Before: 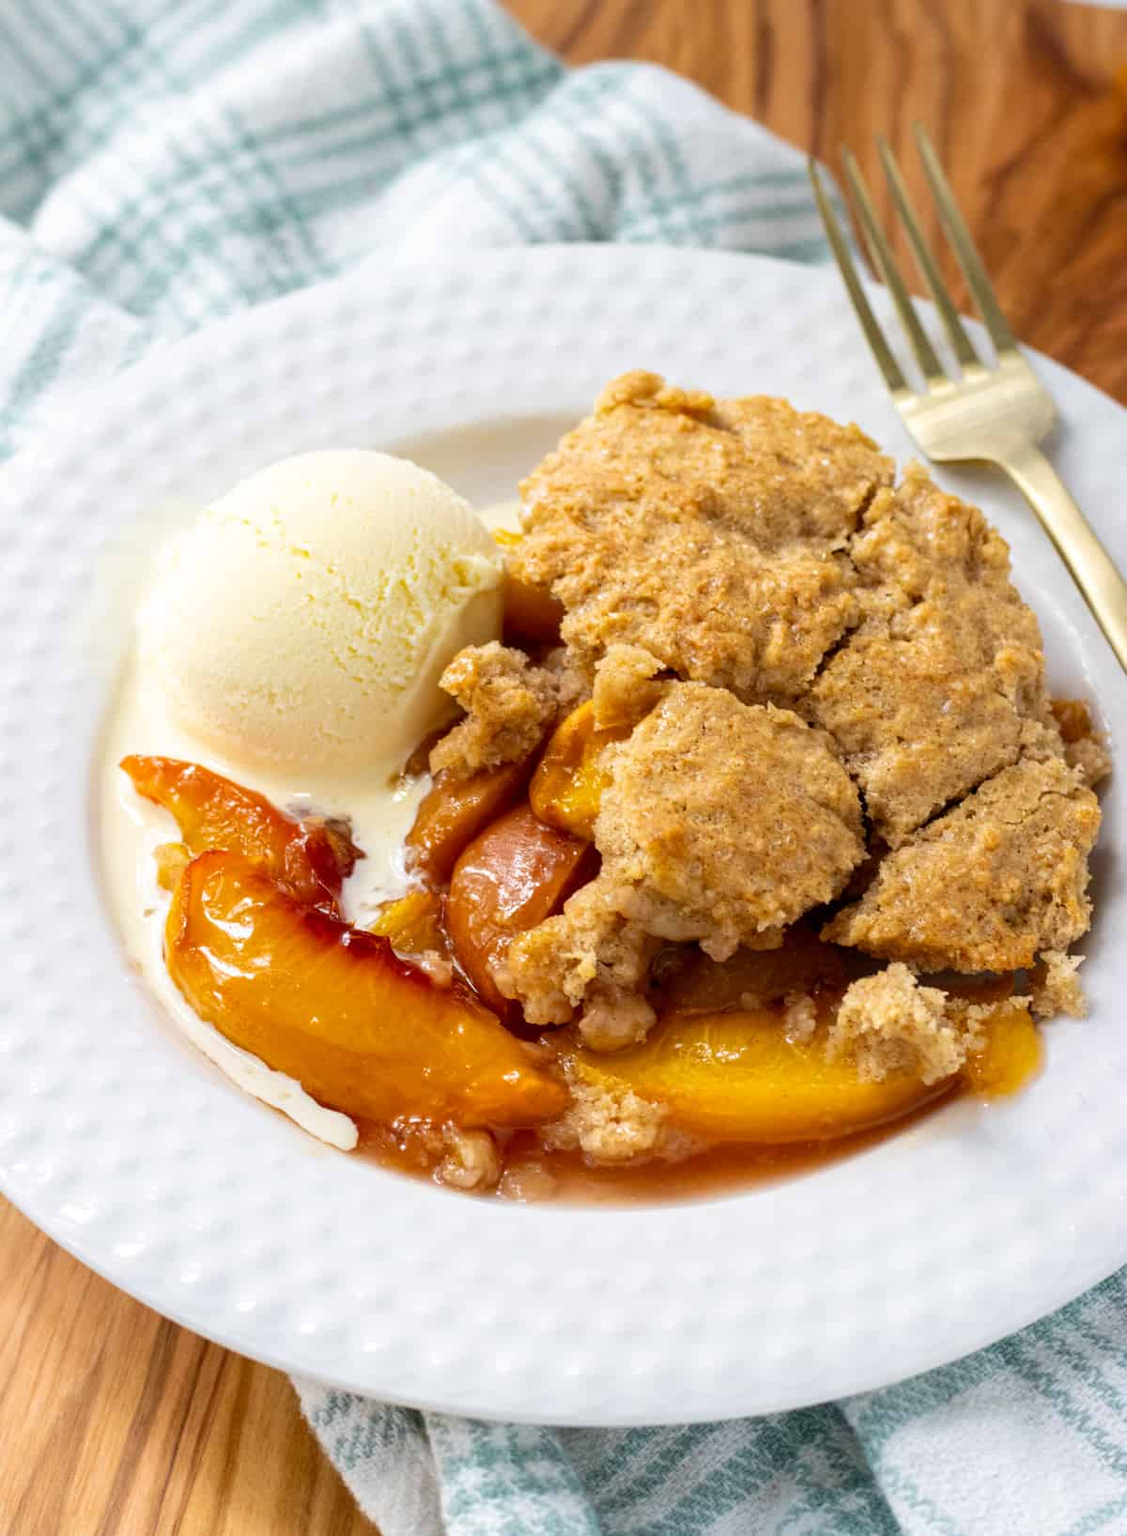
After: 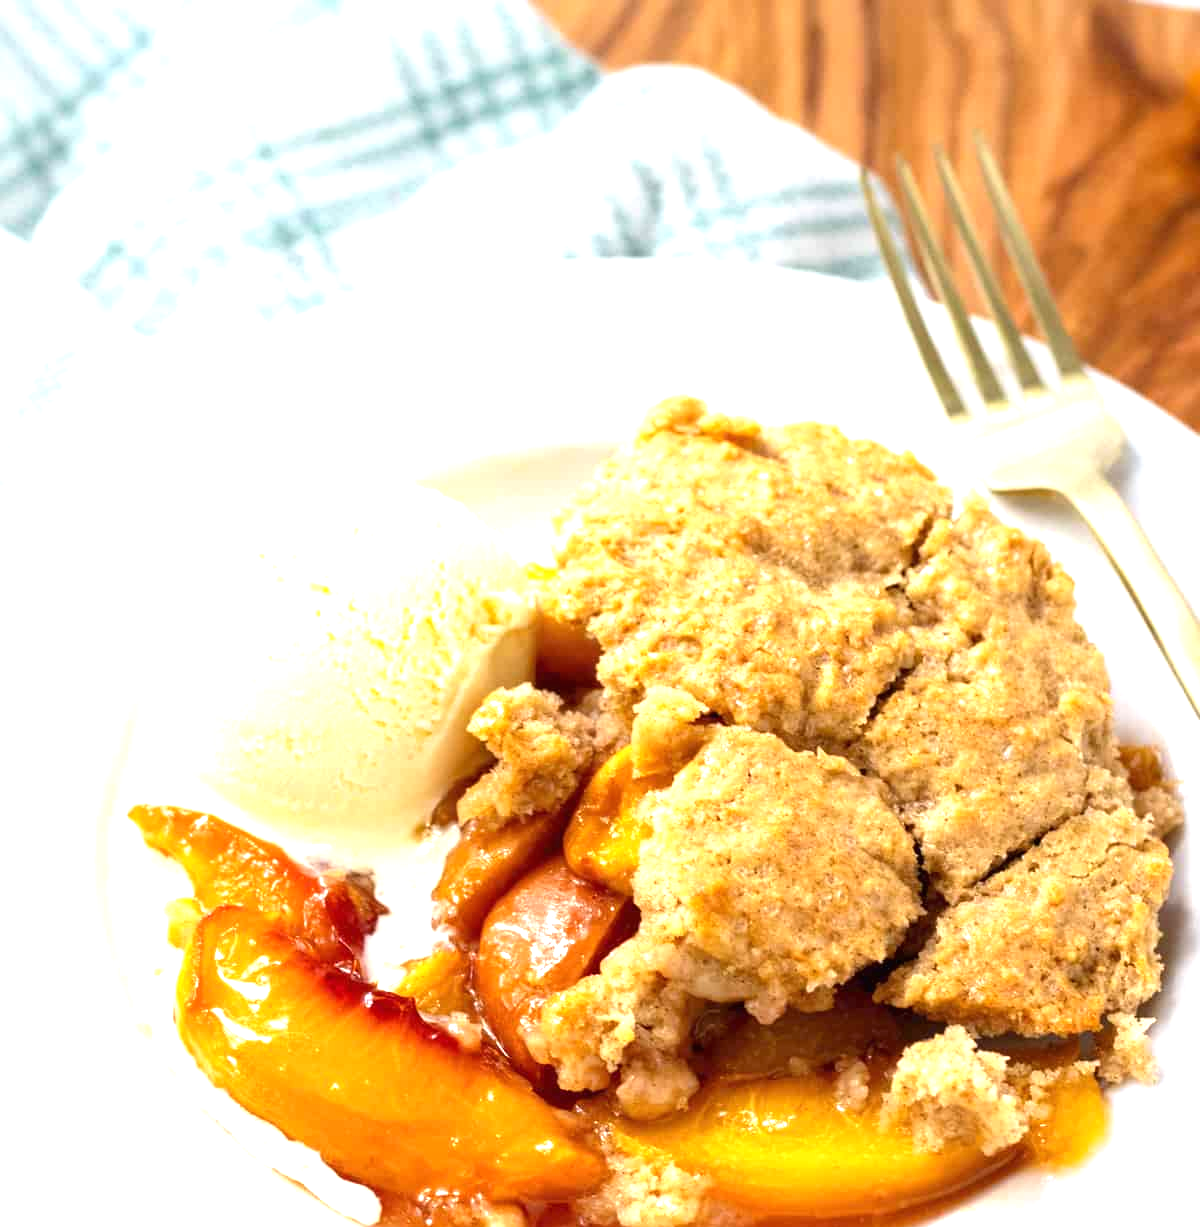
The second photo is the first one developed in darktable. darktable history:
crop: bottom 24.991%
exposure: black level correction 0, exposure 1 EV, compensate exposure bias true, compensate highlight preservation false
